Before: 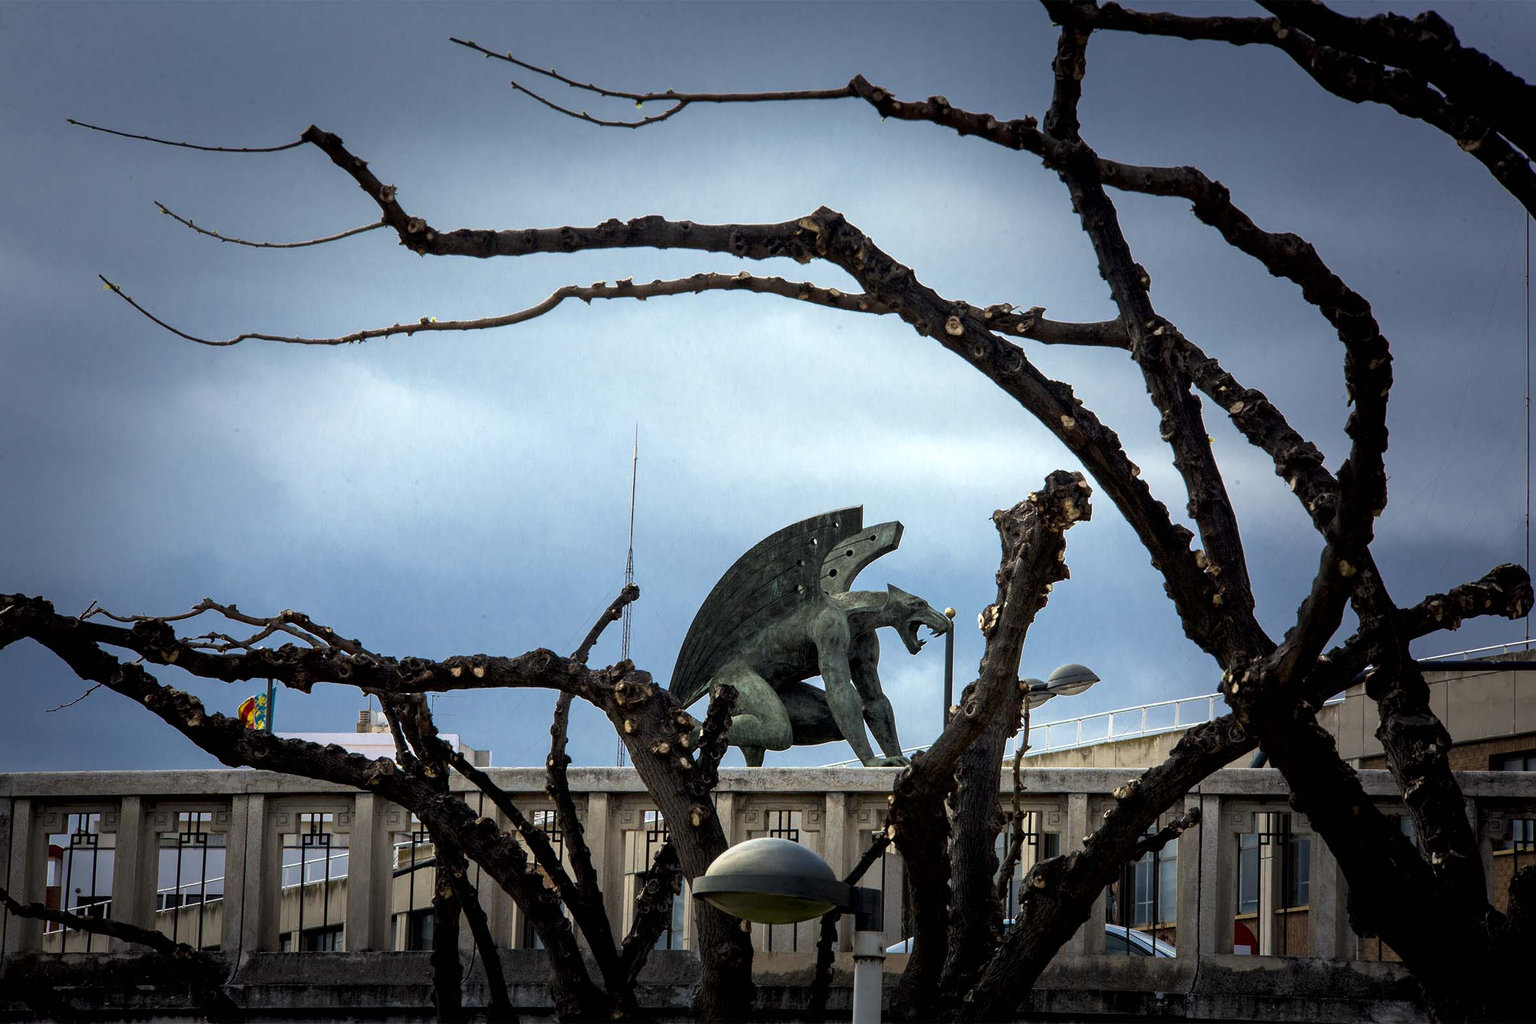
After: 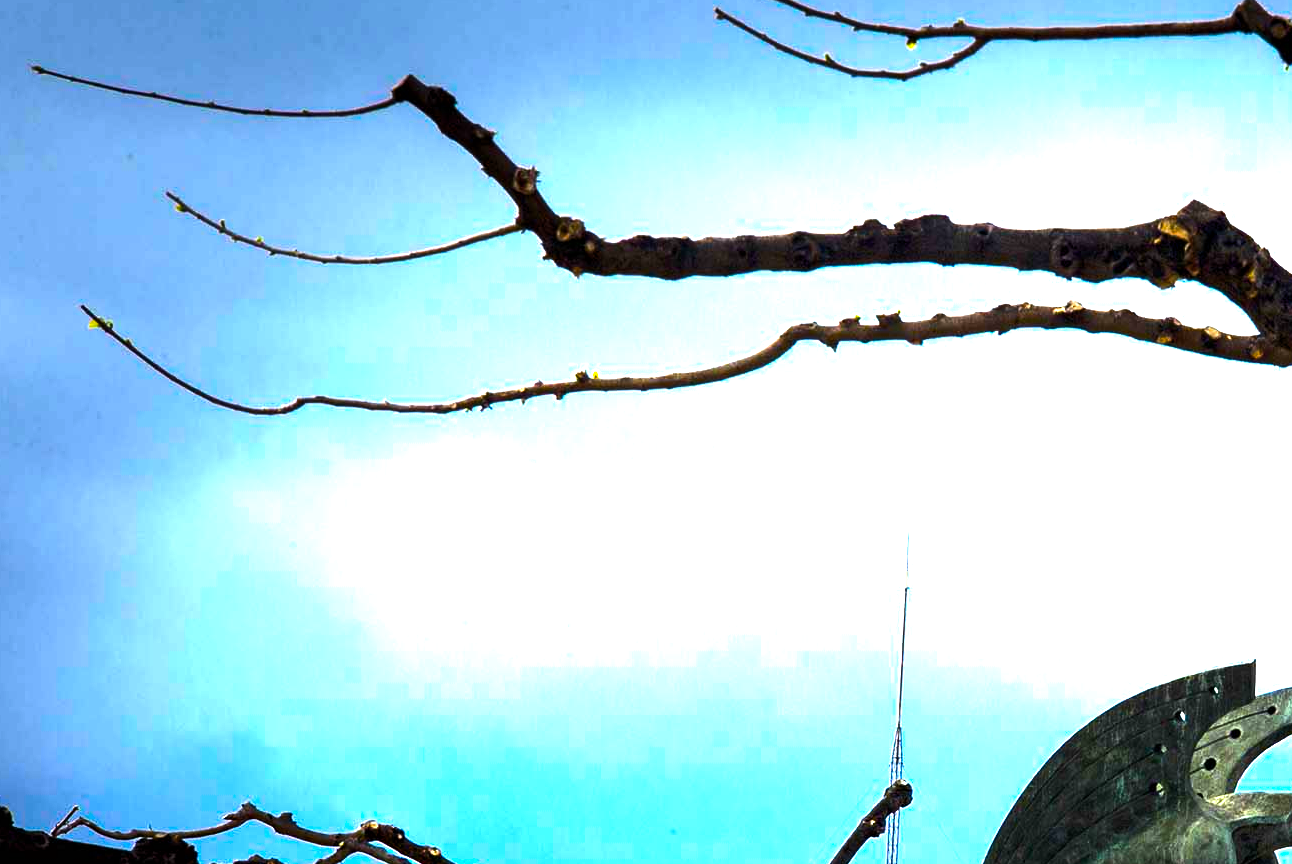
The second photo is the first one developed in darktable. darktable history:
tone equalizer: -8 EV -0.75 EV, -7 EV -0.7 EV, -6 EV -0.6 EV, -5 EV -0.4 EV, -3 EV 0.4 EV, -2 EV 0.6 EV, -1 EV 0.7 EV, +0 EV 0.75 EV, edges refinement/feathering 500, mask exposure compensation -1.57 EV, preserve details no
crop and rotate: left 3.047%, top 7.509%, right 42.236%, bottom 37.598%
color balance rgb: linear chroma grading › global chroma 25%, perceptual saturation grading › global saturation 40%, perceptual brilliance grading › global brilliance 30%, global vibrance 40%
